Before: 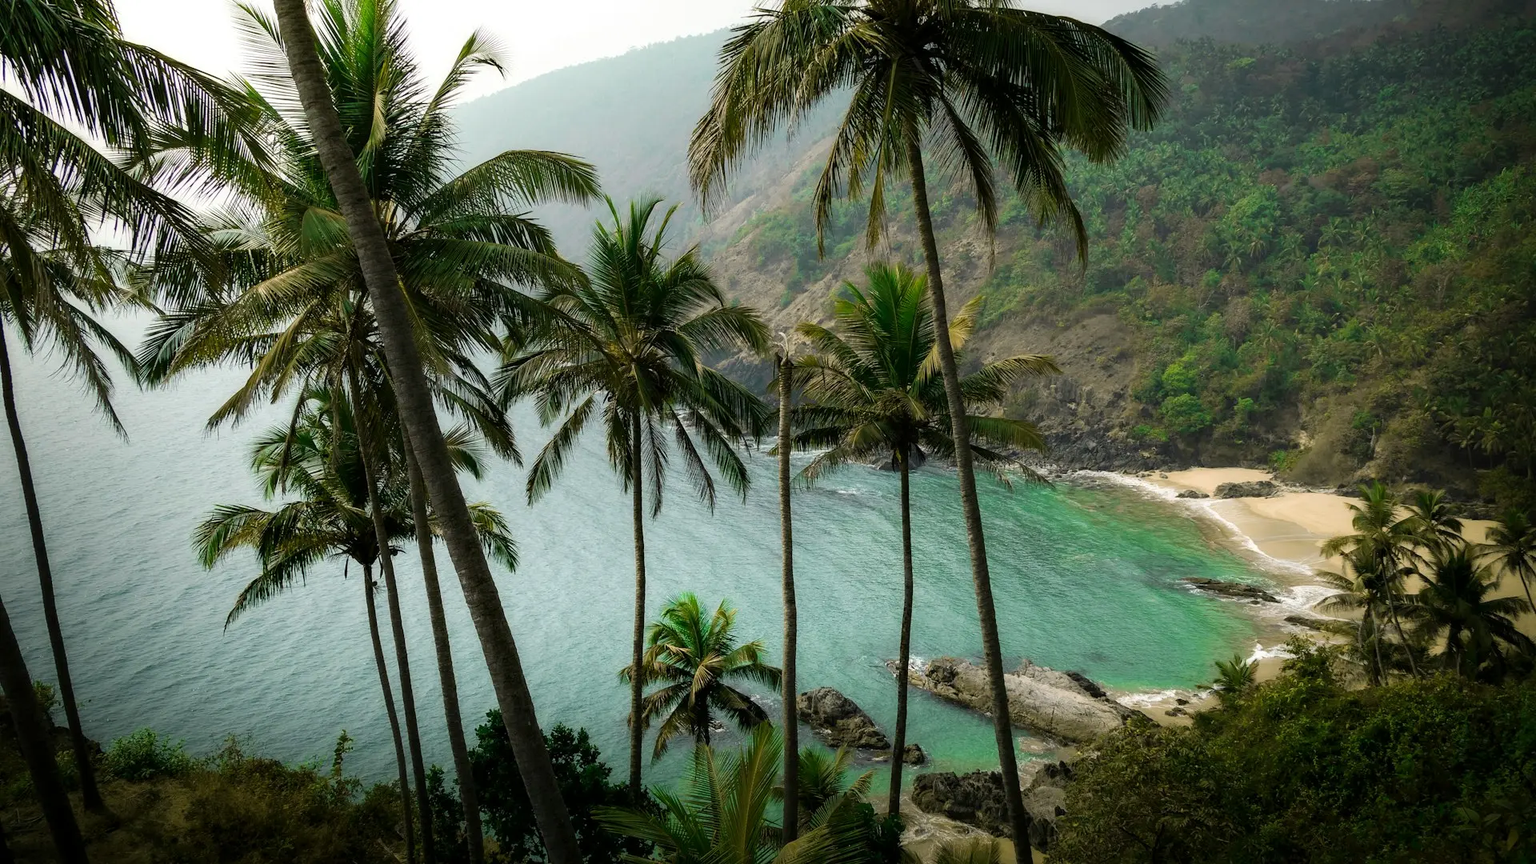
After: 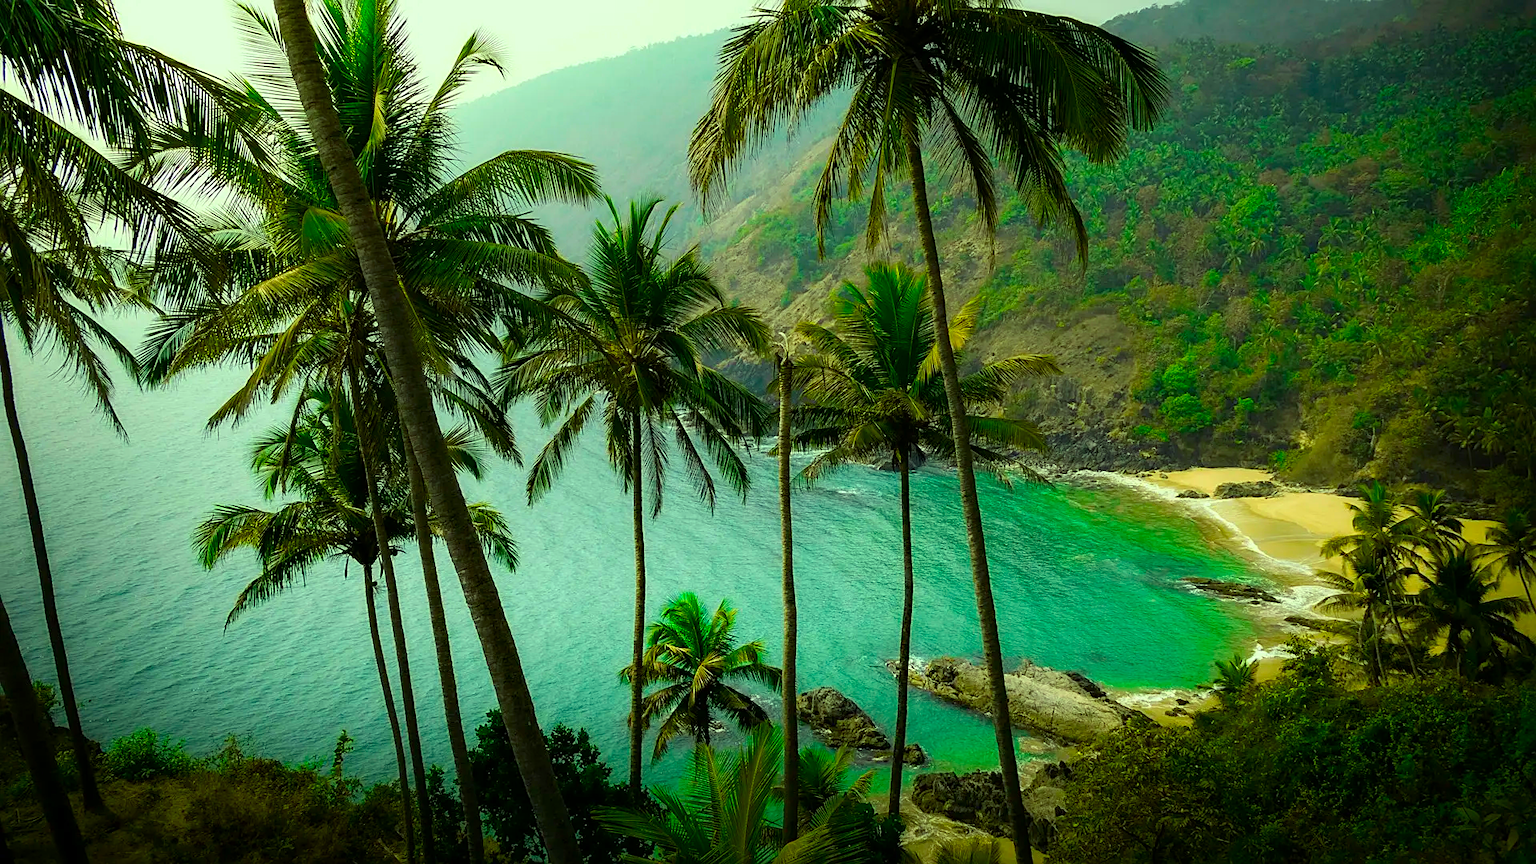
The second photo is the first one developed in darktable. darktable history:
color correction: highlights a* -10.77, highlights b* 9.8, saturation 1.72
sharpen: on, module defaults
contrast brightness saturation: contrast 0.04, saturation 0.07
